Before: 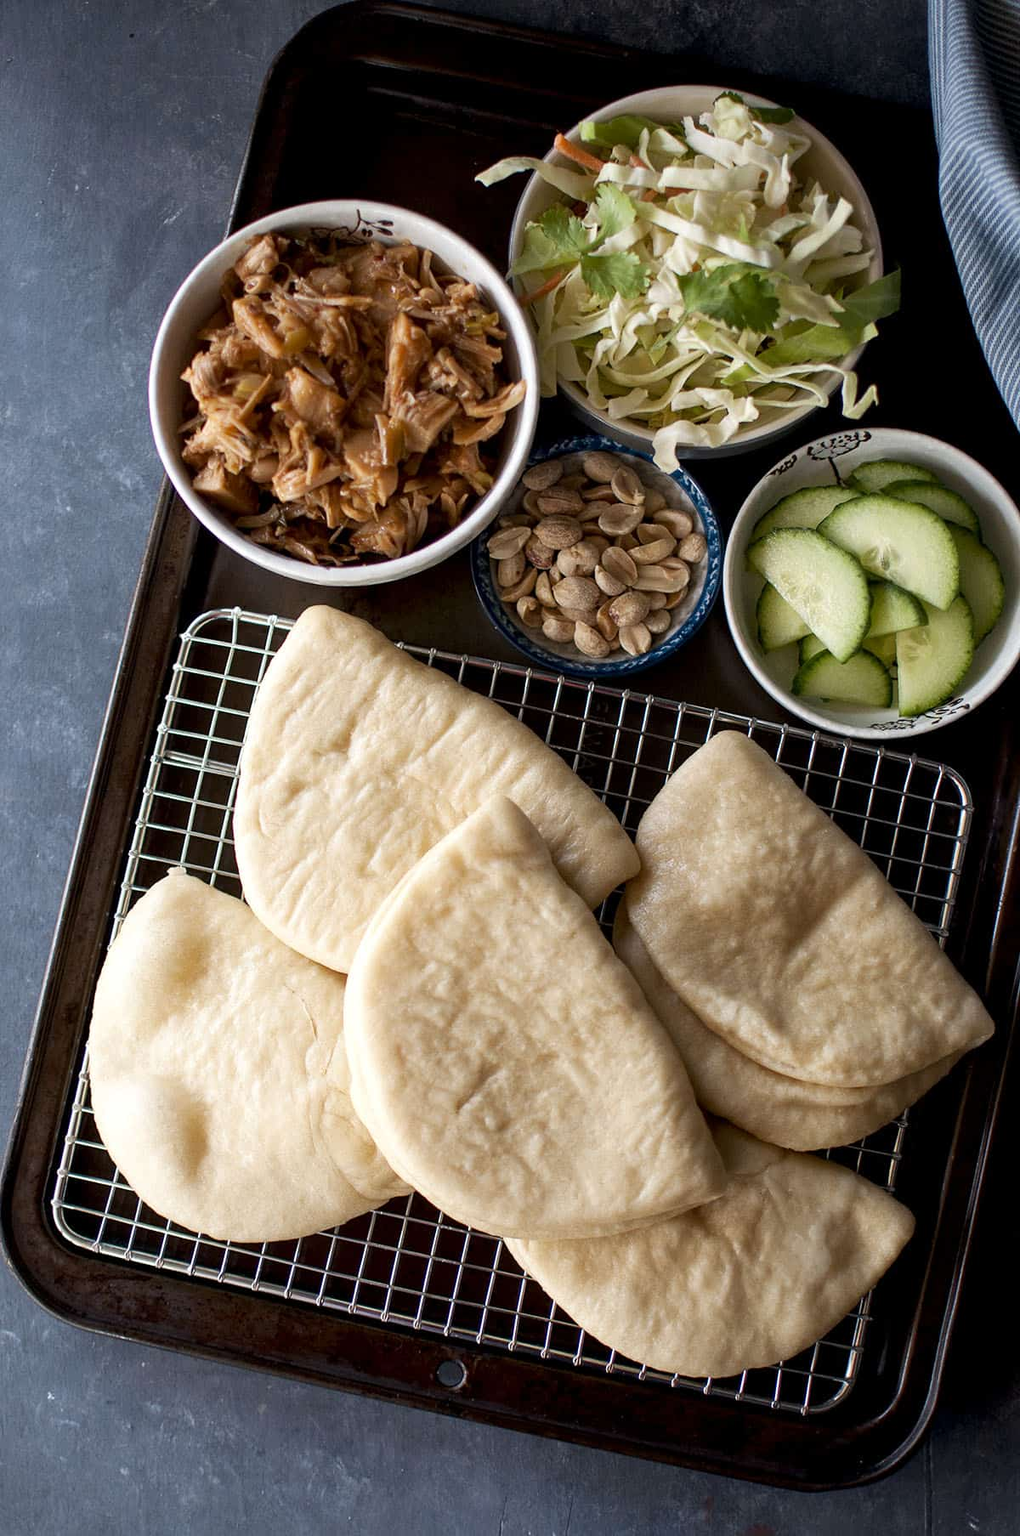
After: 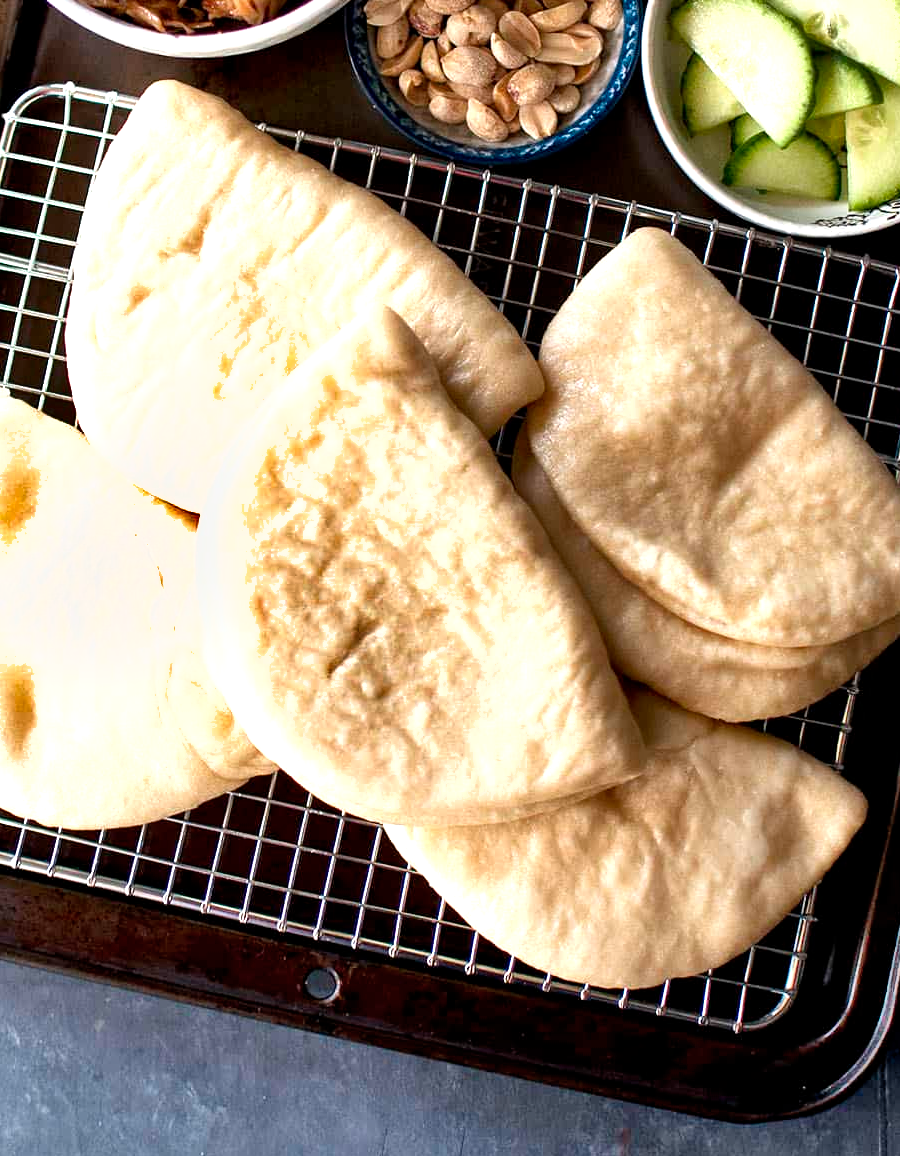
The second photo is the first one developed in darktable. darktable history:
exposure: exposure 0.916 EV, compensate exposure bias true, compensate highlight preservation false
crop and rotate: left 17.495%, top 35.023%, right 7.444%, bottom 0.95%
shadows and highlights: low approximation 0.01, soften with gaussian
